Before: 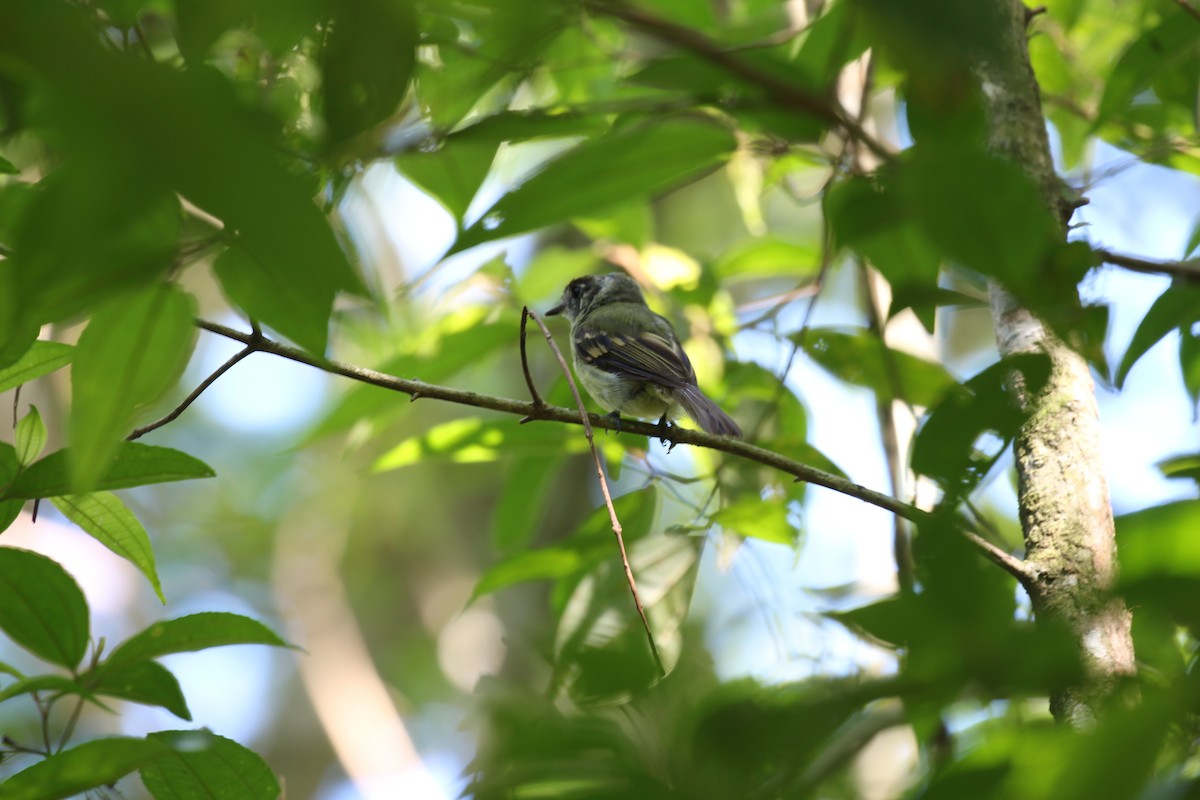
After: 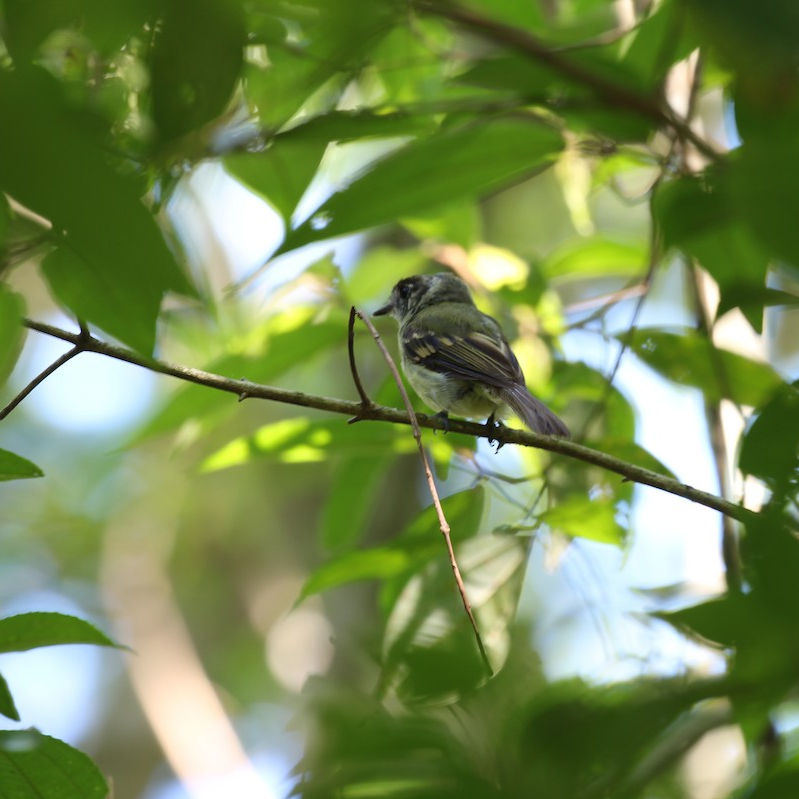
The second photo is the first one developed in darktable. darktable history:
crop and rotate: left 14.367%, right 18.994%
